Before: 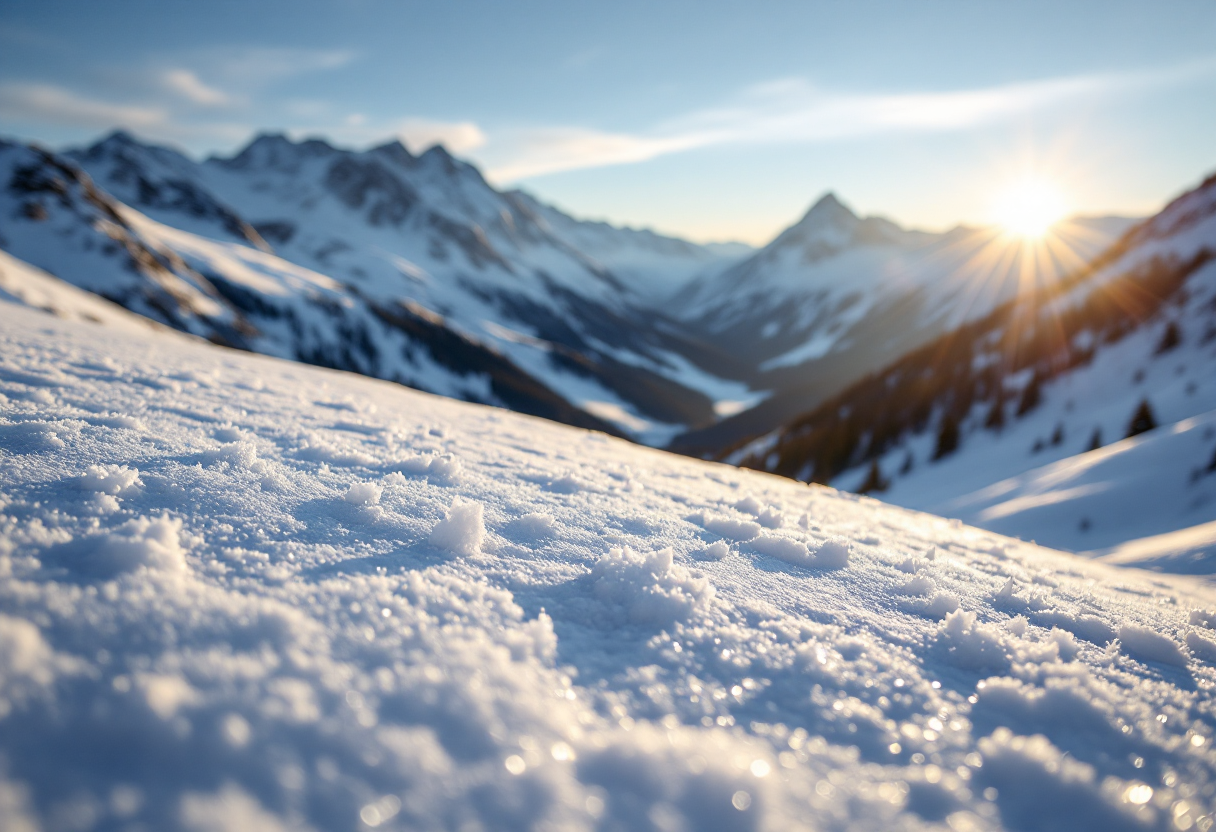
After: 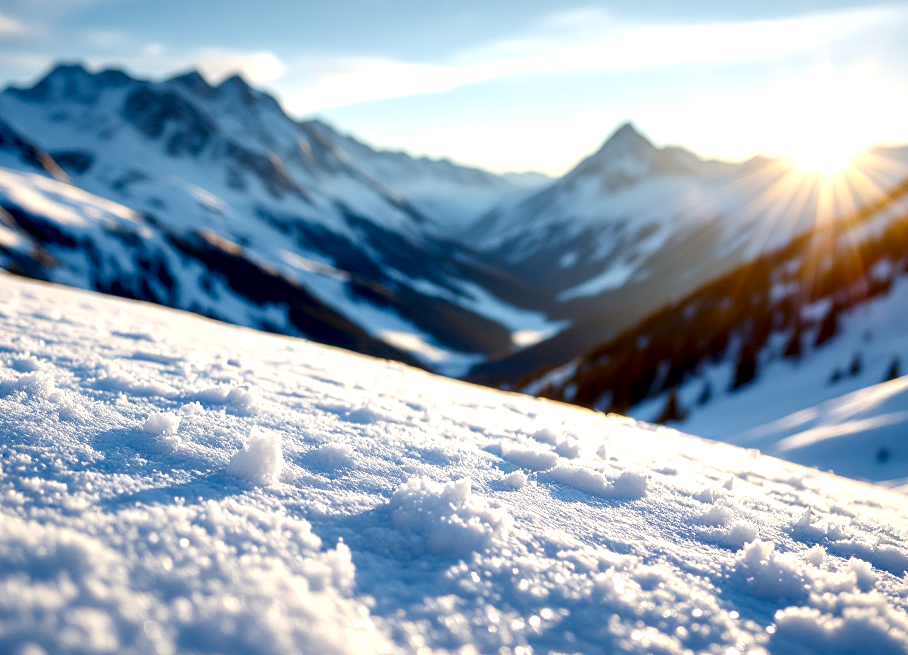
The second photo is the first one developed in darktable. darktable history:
crop: left 16.693%, top 8.483%, right 8.587%, bottom 12.676%
local contrast: highlights 209%, shadows 131%, detail 139%, midtone range 0.259
color balance rgb: linear chroma grading › global chroma 15.656%, perceptual saturation grading › global saturation 20%, perceptual saturation grading › highlights -25.412%, perceptual saturation grading › shadows 50.452%
